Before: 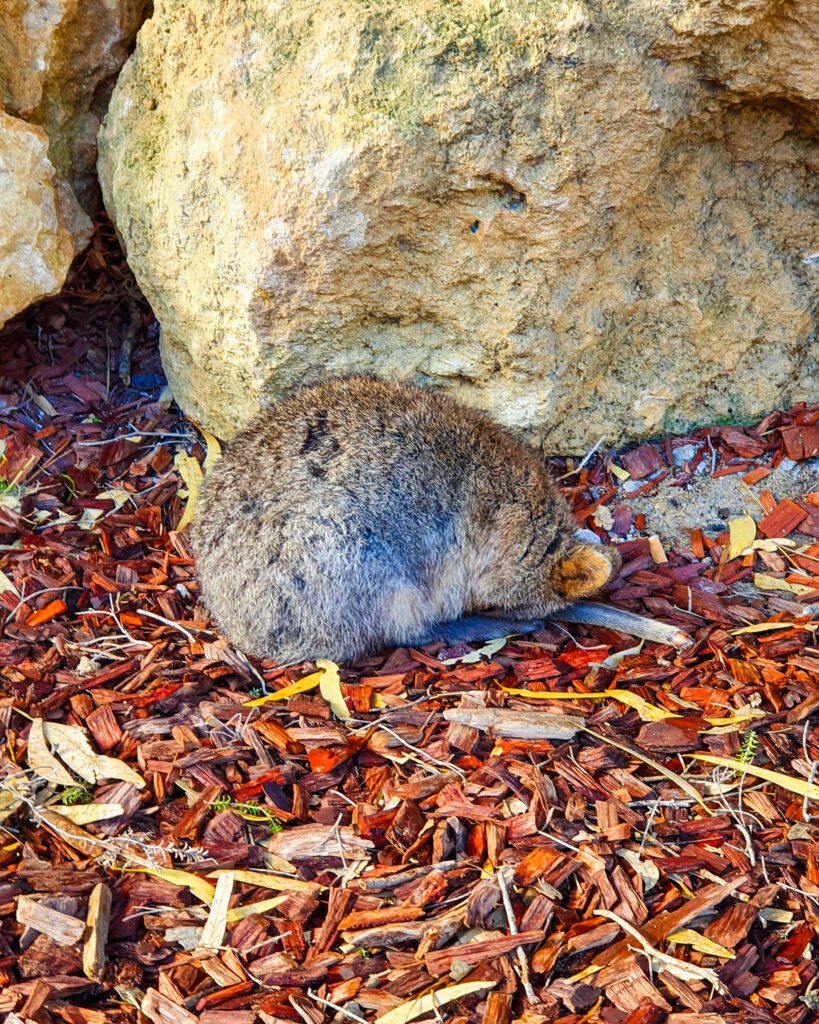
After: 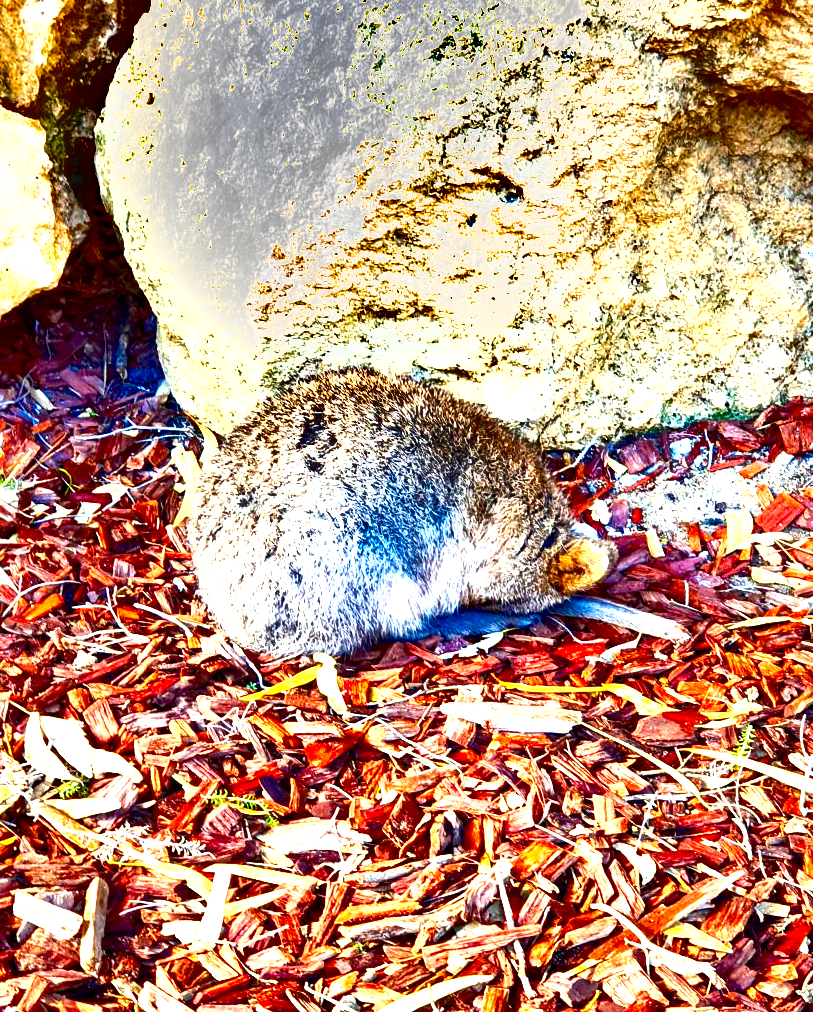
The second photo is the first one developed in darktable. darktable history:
crop: left 0.467%, top 0.683%, right 0.163%, bottom 0.398%
exposure: black level correction 0.014, exposure 1.771 EV, compensate highlight preservation false
contrast brightness saturation: contrast 0.066, brightness -0.127, saturation 0.045
shadows and highlights: soften with gaussian
